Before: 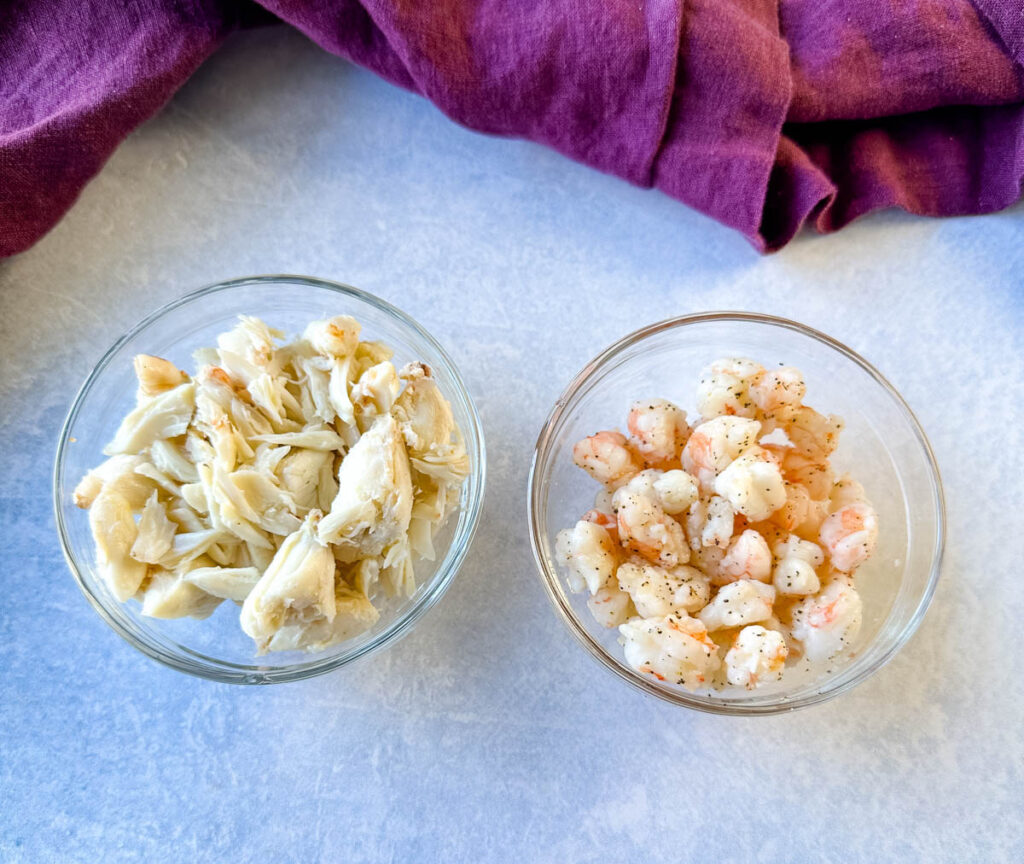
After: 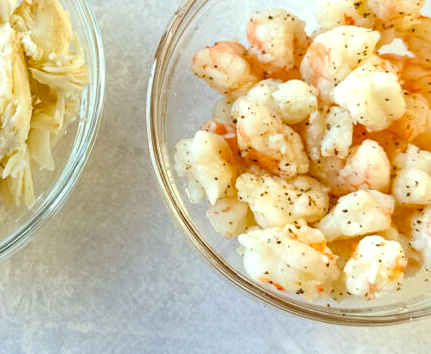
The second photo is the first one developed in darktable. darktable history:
crop: left 37.221%, top 45.169%, right 20.63%, bottom 13.777%
exposure: exposure 0.2 EV, compensate highlight preservation false
color correction: highlights a* -5.94, highlights b* 9.48, shadows a* 10.12, shadows b* 23.94
